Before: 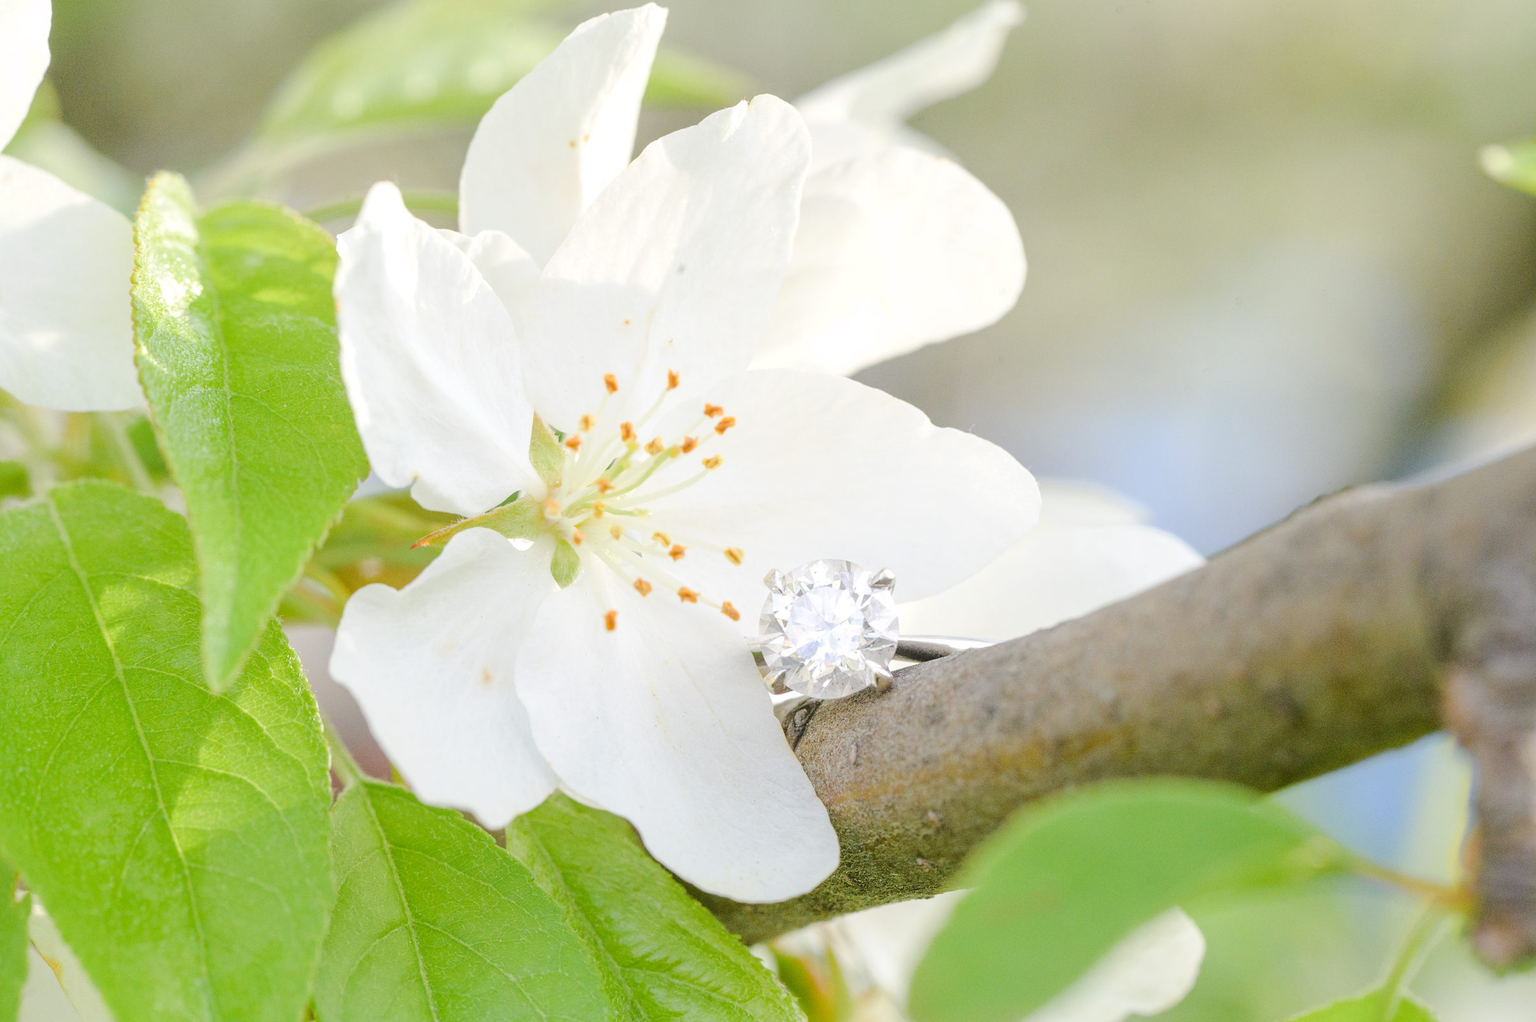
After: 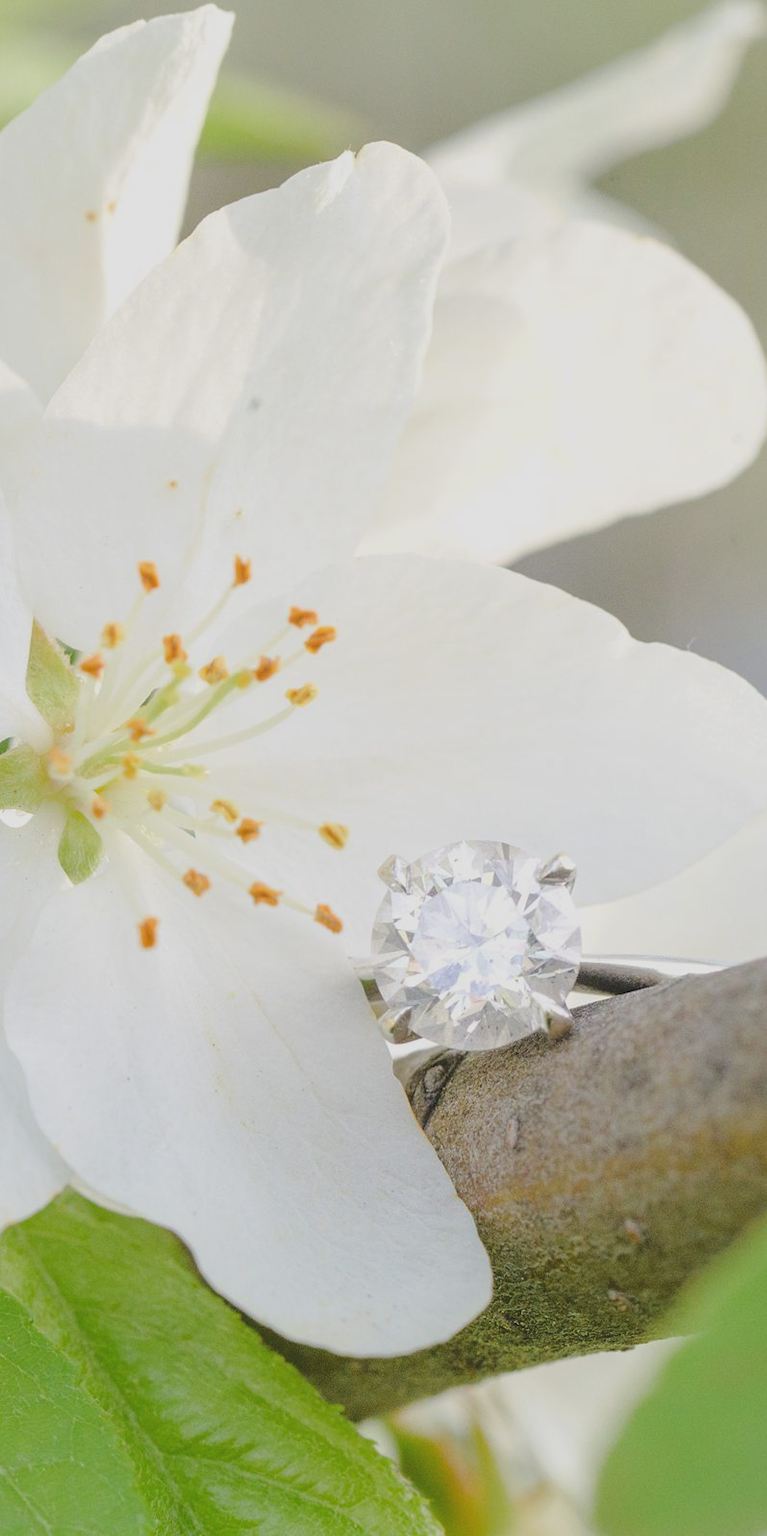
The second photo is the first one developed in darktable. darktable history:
color balance rgb: perceptual saturation grading › global saturation 3.7%, global vibrance 5.56%, contrast 3.24%
exposure: black level correction -0.015, exposure -0.5 EV, compensate highlight preservation false
crop: left 33.36%, right 33.36%
